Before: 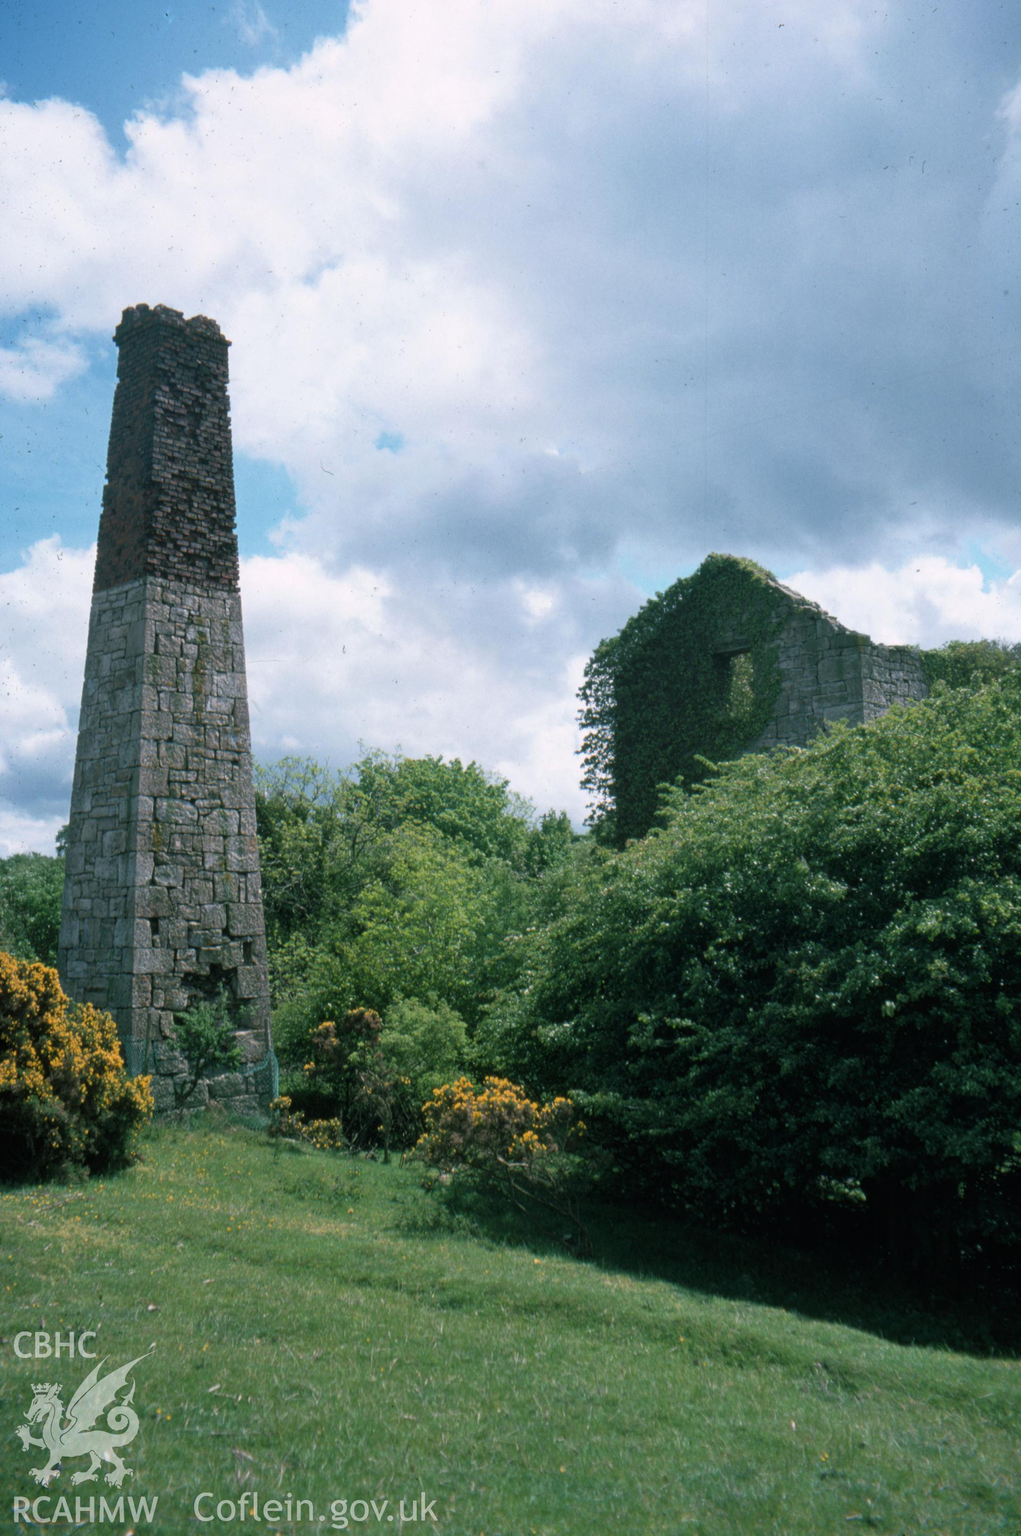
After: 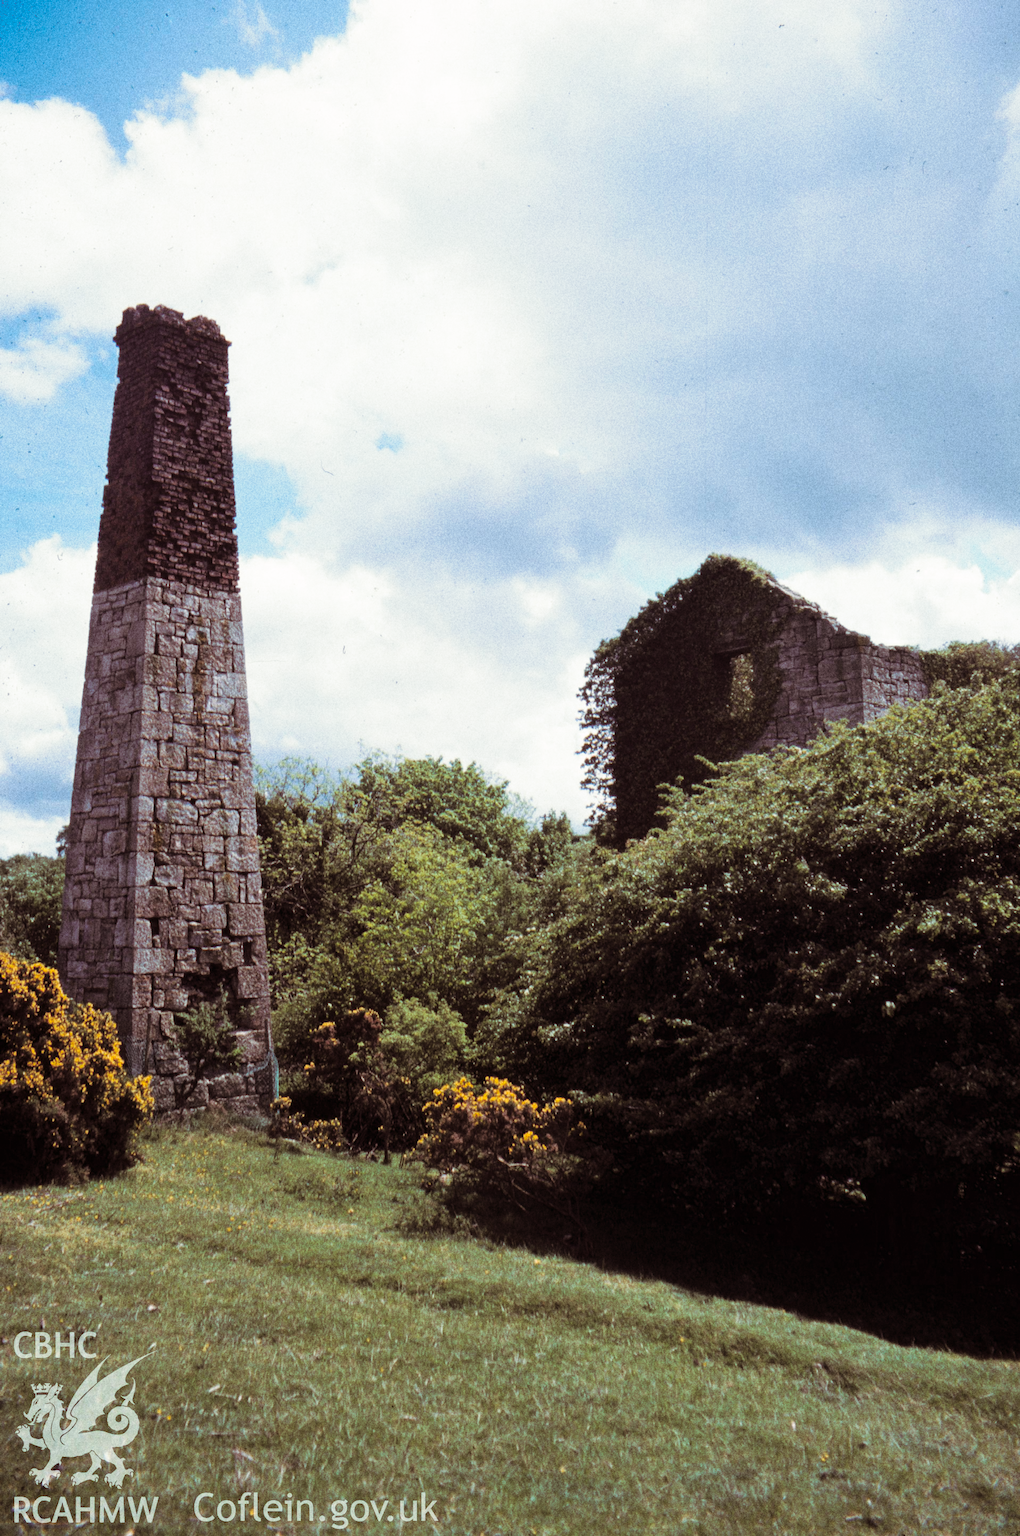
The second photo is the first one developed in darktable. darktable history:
base curve: curves: ch0 [(0, 0) (0.036, 0.025) (0.121, 0.166) (0.206, 0.329) (0.605, 0.79) (1, 1)], preserve colors none
grain: coarseness 9.61 ISO, strength 35.62%
tone equalizer: on, module defaults
split-toning: on, module defaults
